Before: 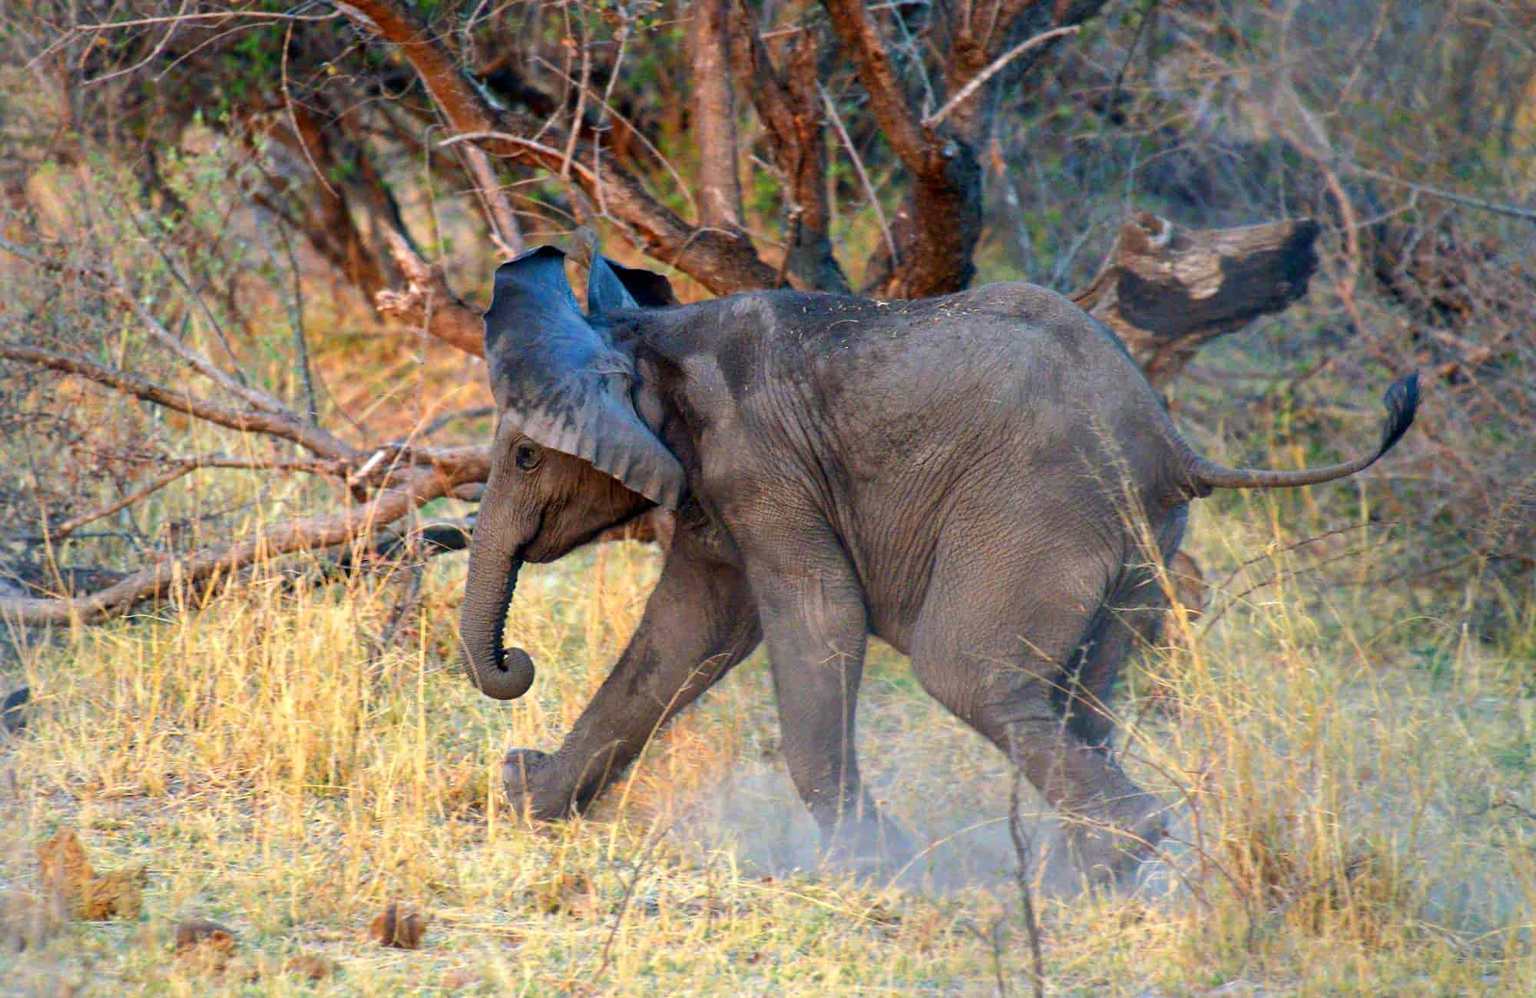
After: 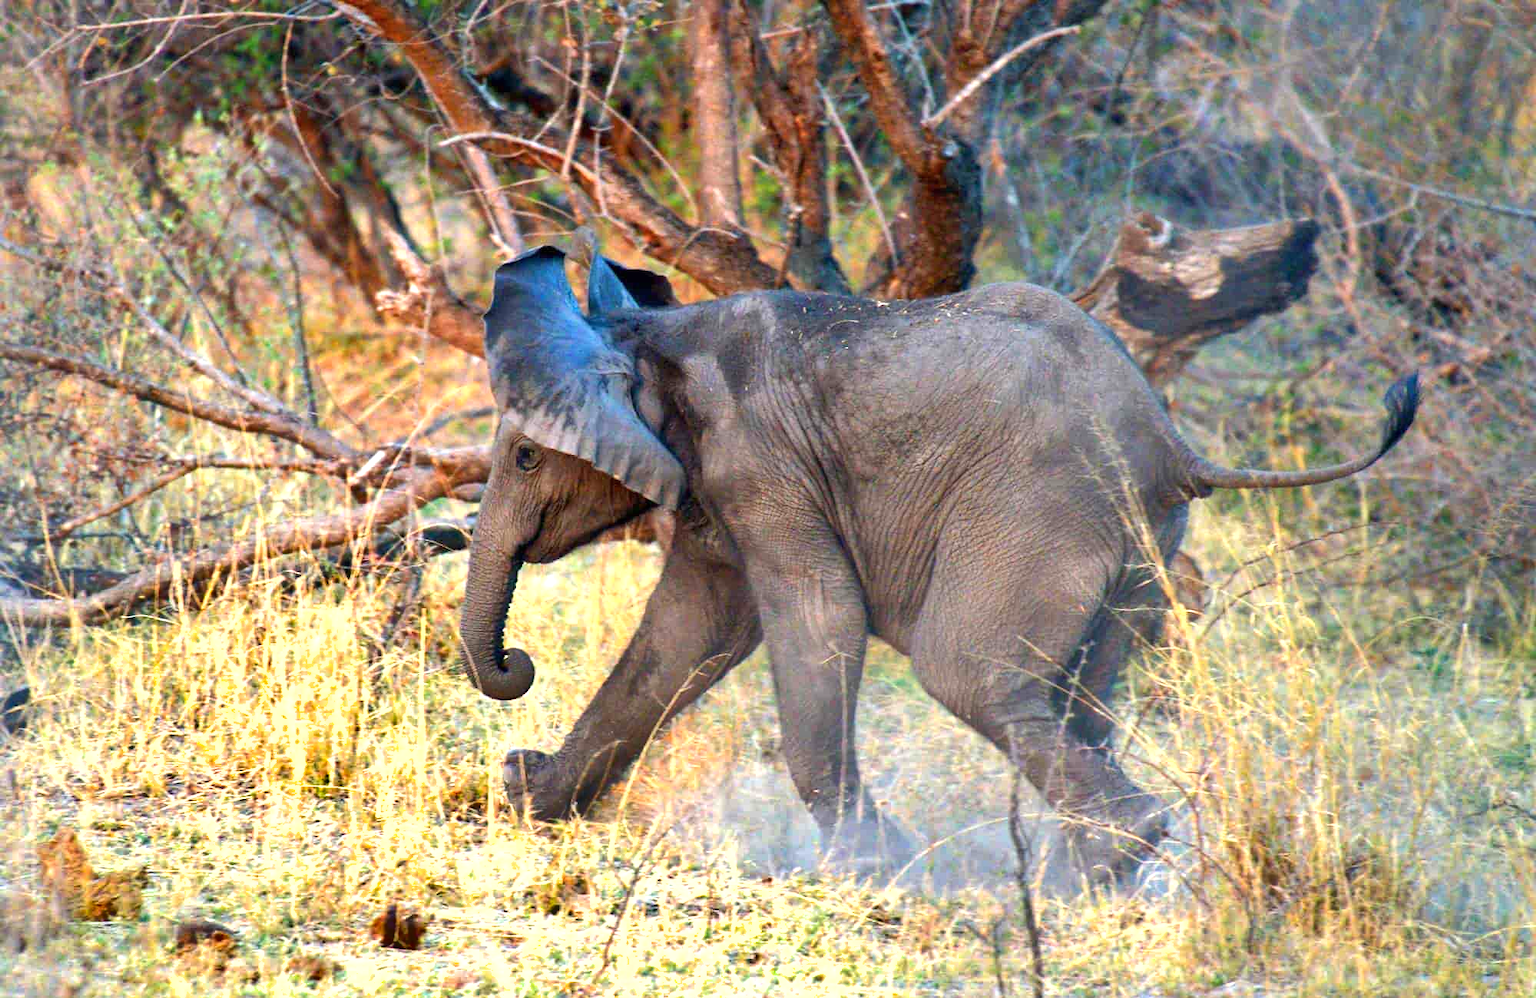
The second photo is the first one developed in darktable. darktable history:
exposure: black level correction 0, exposure 0.694 EV, compensate highlight preservation false
shadows and highlights: soften with gaussian
tone equalizer: on, module defaults
